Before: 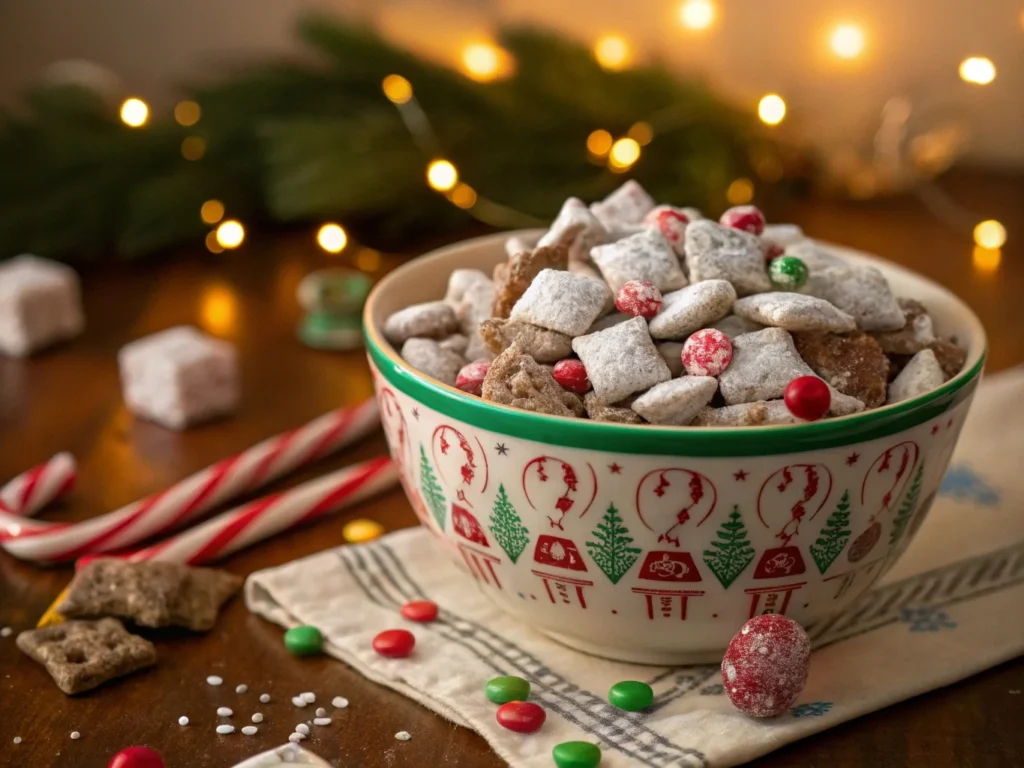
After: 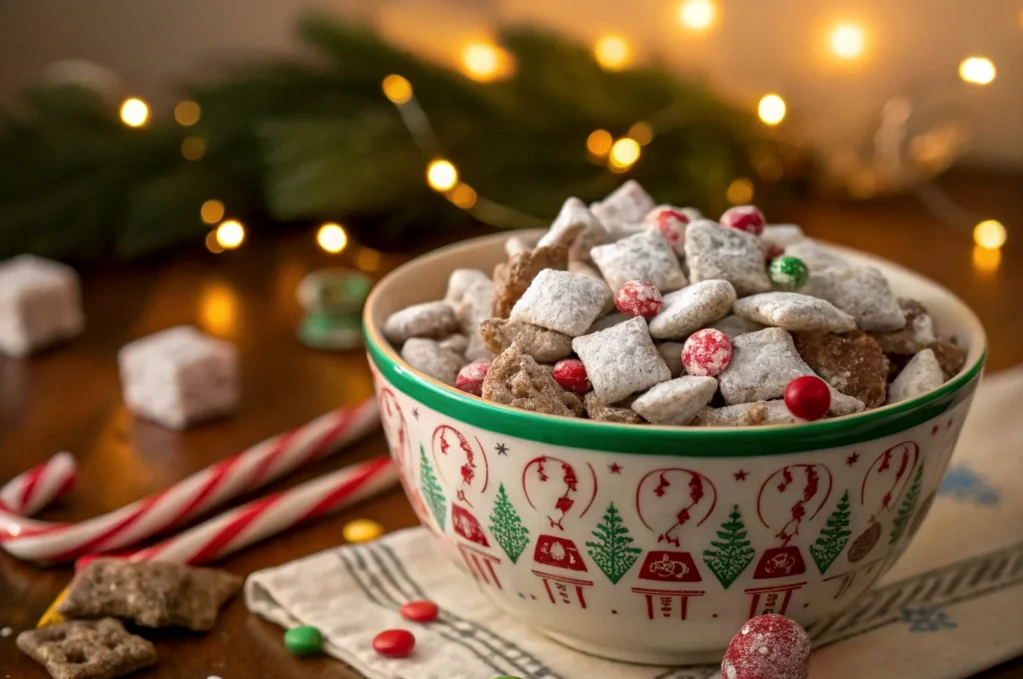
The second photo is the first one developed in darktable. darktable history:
local contrast: mode bilateral grid, contrast 20, coarseness 50, detail 120%, midtone range 0.2
crop and rotate: top 0%, bottom 11.49%
